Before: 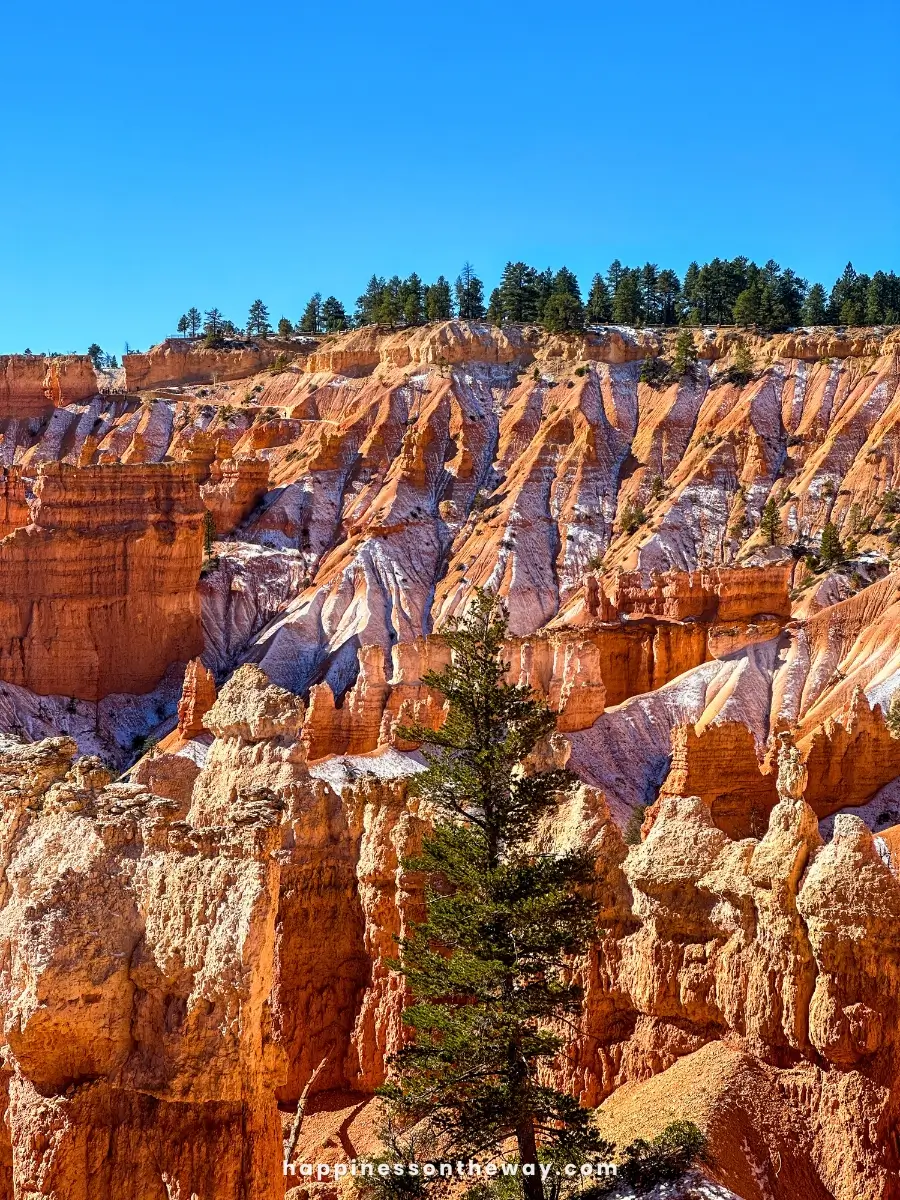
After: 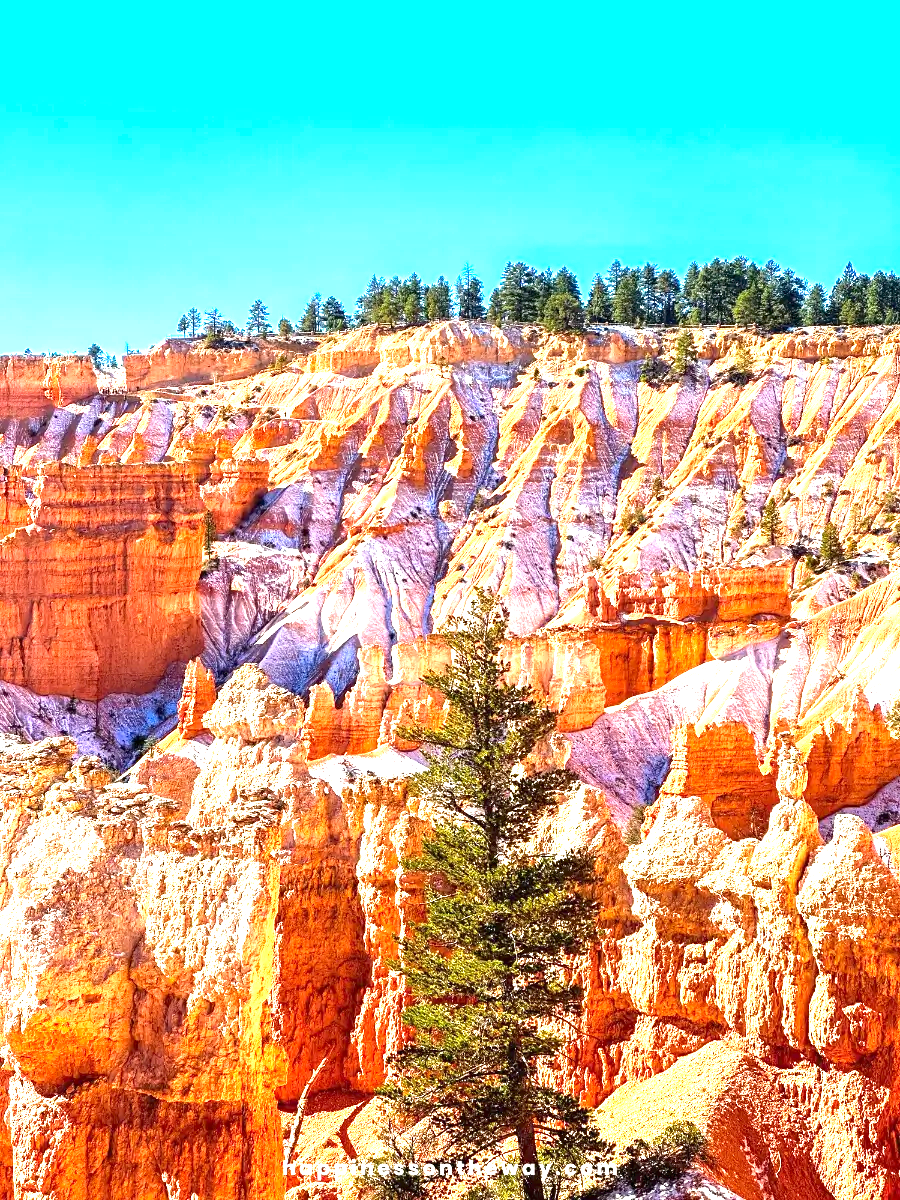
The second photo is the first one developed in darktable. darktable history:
exposure: black level correction 0, exposure 1.975 EV, compensate exposure bias true, compensate highlight preservation false
contrast brightness saturation: contrast 0.04, saturation 0.07
